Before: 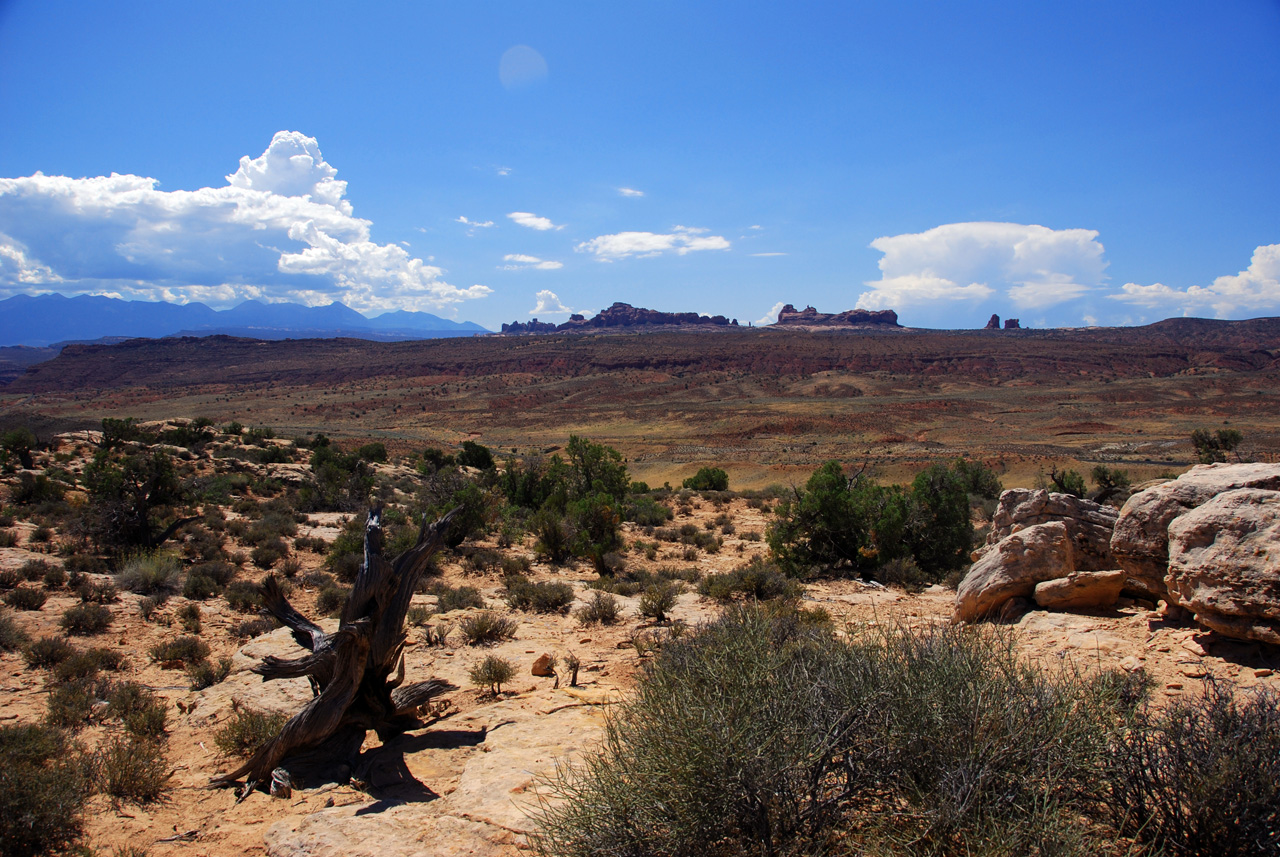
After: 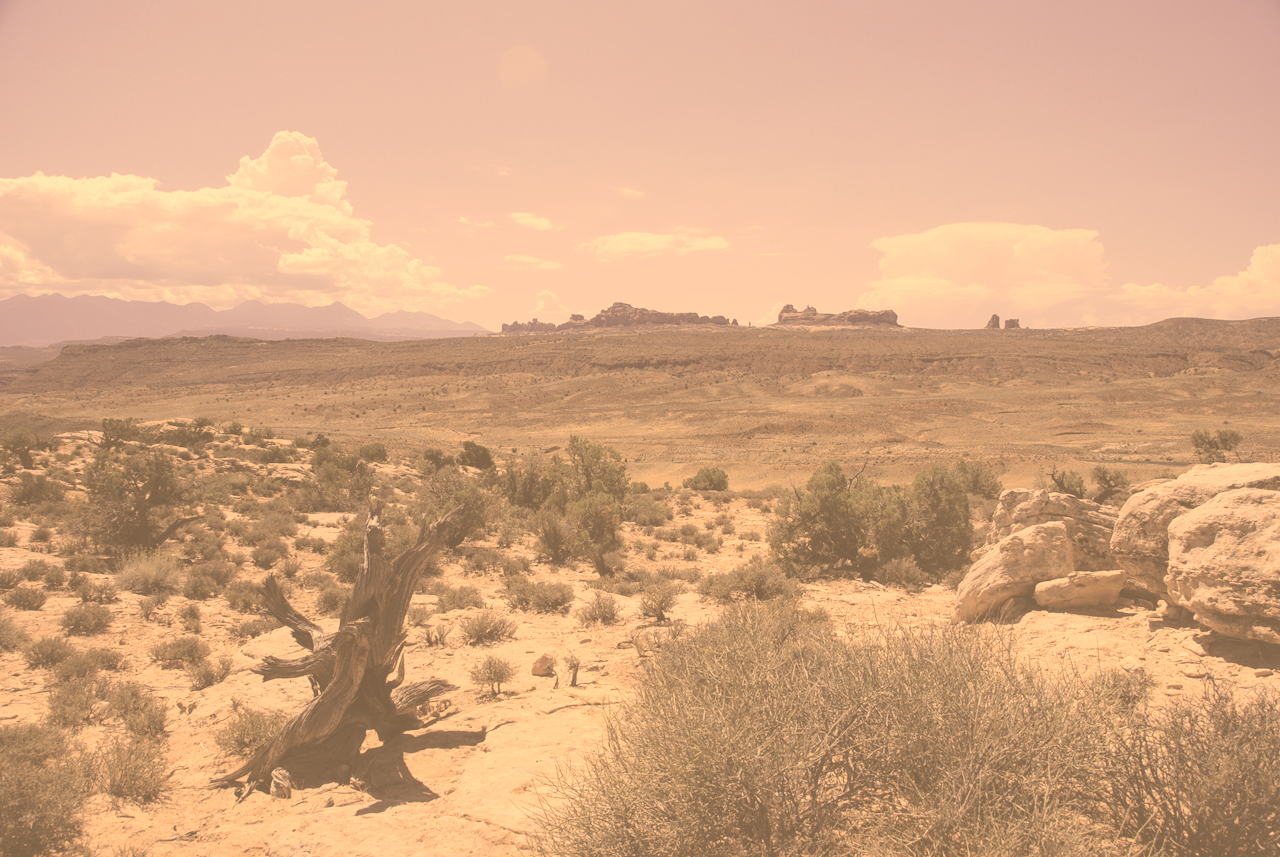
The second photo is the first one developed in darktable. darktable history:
local contrast: detail 130%
color correction: highlights a* 18.44, highlights b* 34.98, shadows a* 1.17, shadows b* 6.48, saturation 1.04
contrast brightness saturation: contrast -0.32, brightness 0.731, saturation -0.767
